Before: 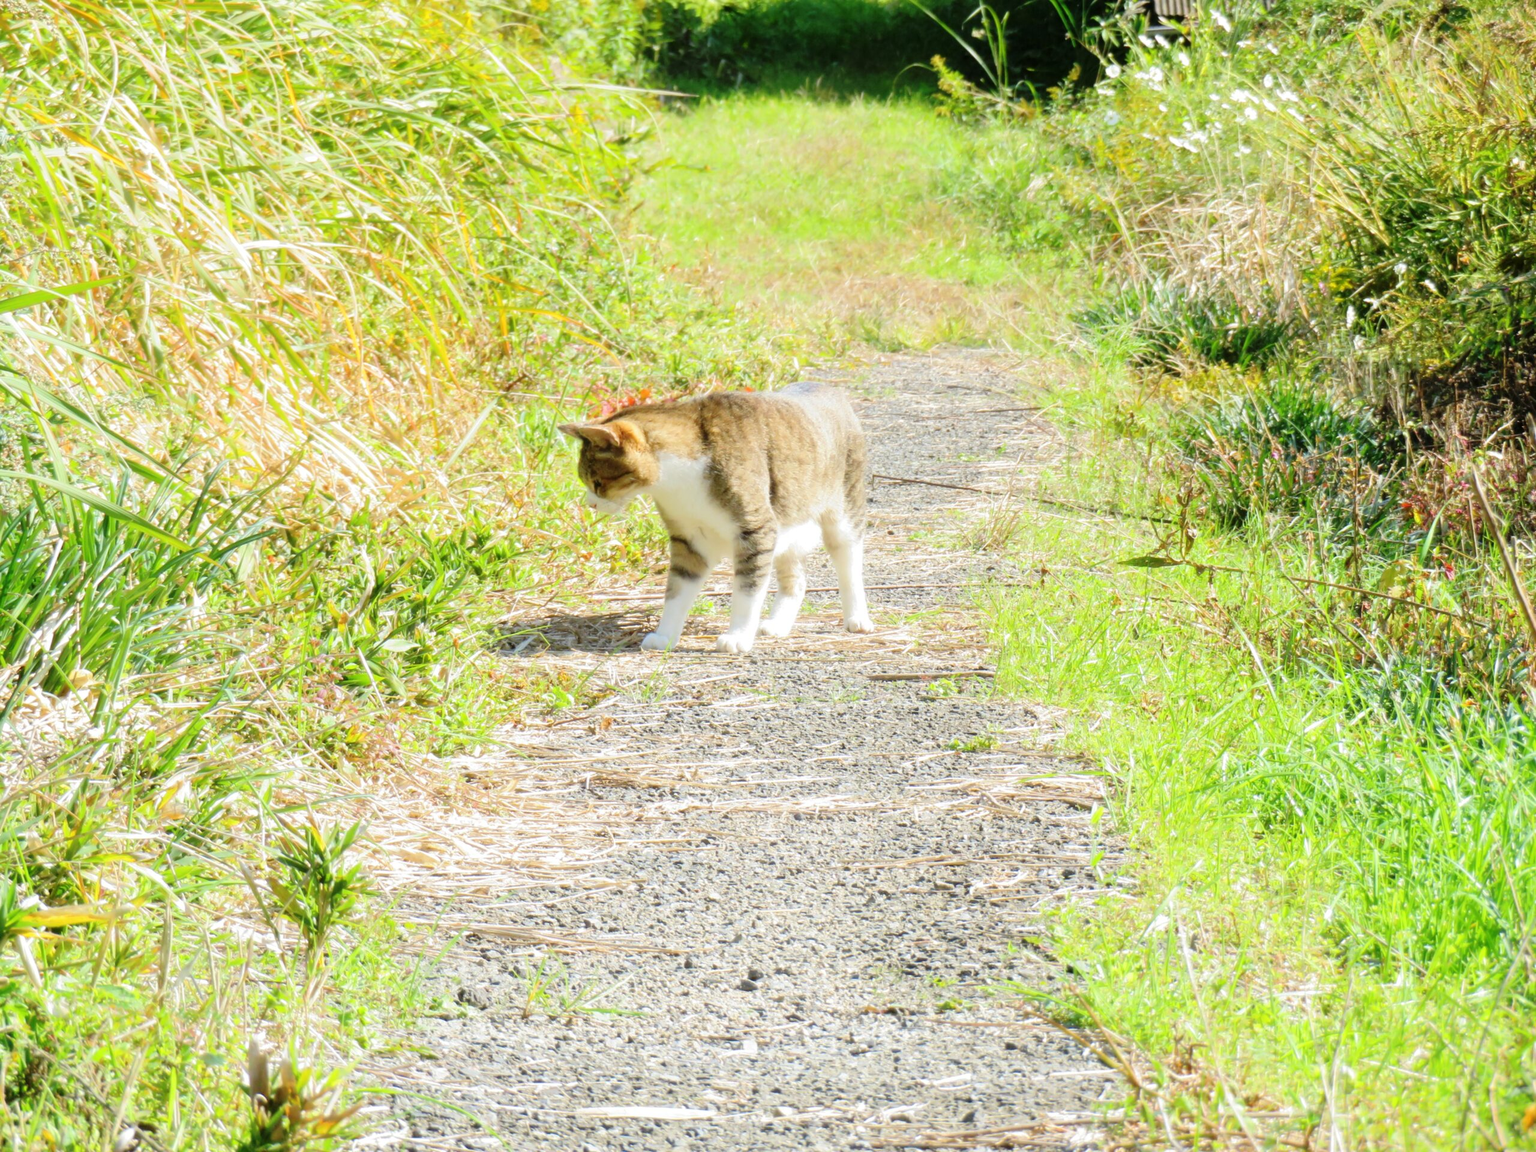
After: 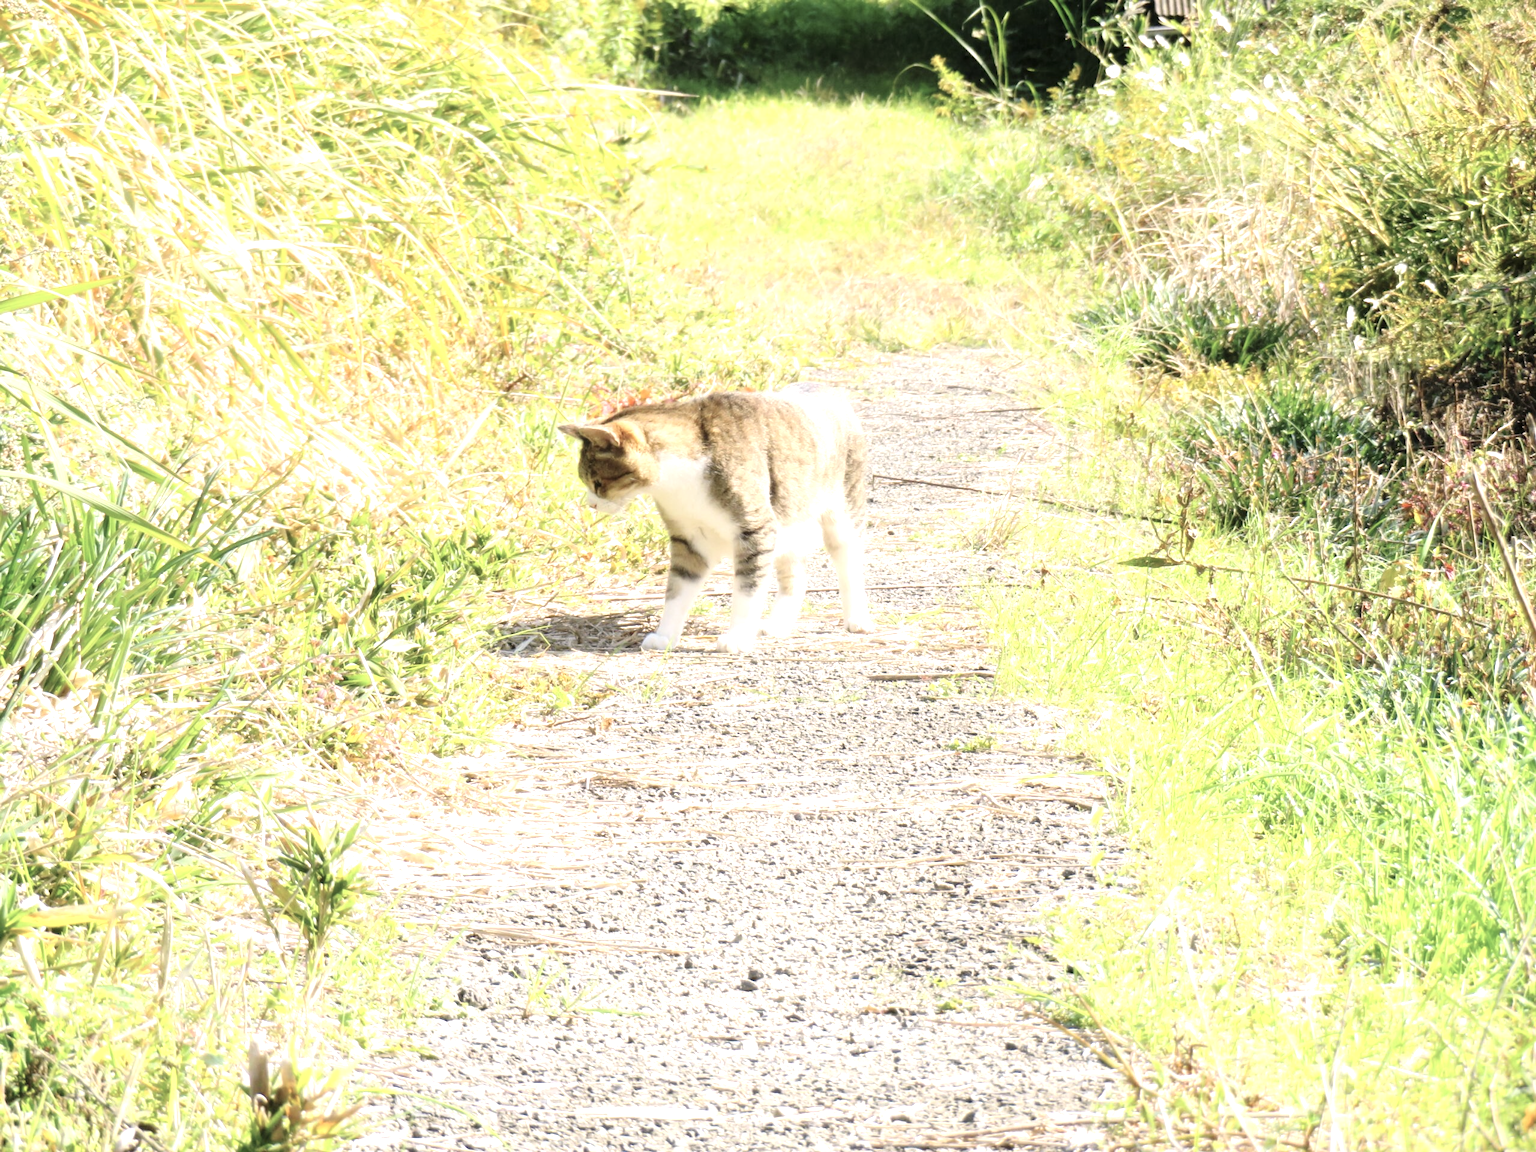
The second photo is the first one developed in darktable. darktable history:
exposure: exposure 0.61 EV, compensate highlight preservation false
color correction: highlights a* 5.5, highlights b* 5.23, saturation 0.625
